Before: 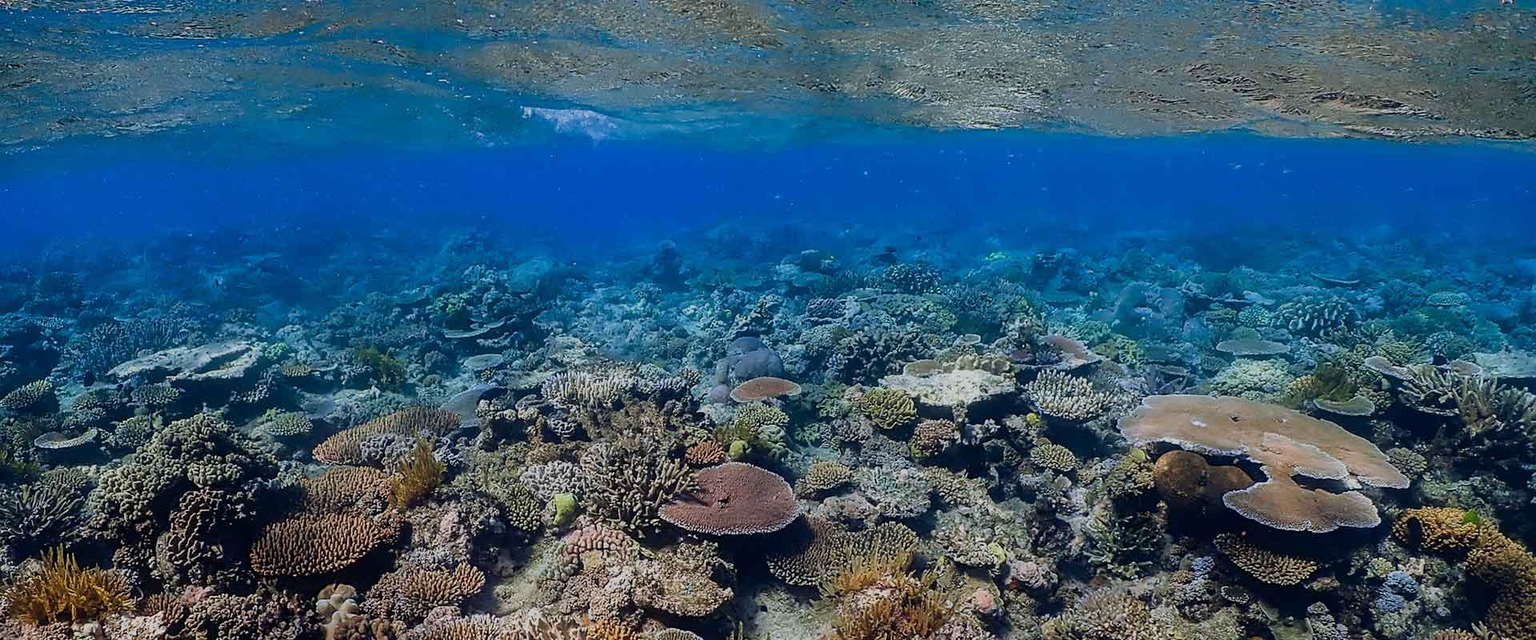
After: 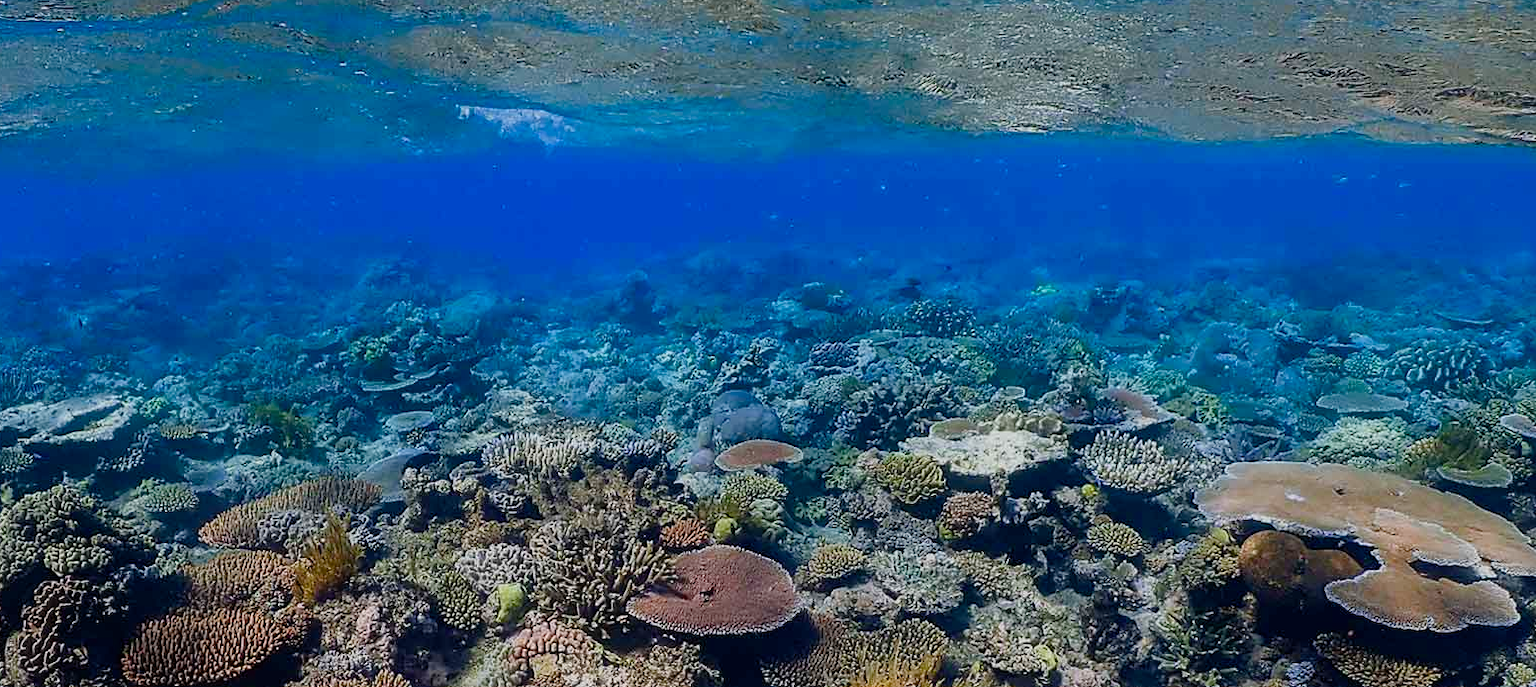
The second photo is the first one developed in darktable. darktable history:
crop: left 9.929%, top 3.475%, right 9.188%, bottom 9.529%
exposure: exposure 0.078 EV, compensate highlight preservation false
color balance rgb: perceptual saturation grading › global saturation 20%, perceptual saturation grading › highlights -25%, perceptual saturation grading › shadows 25%
